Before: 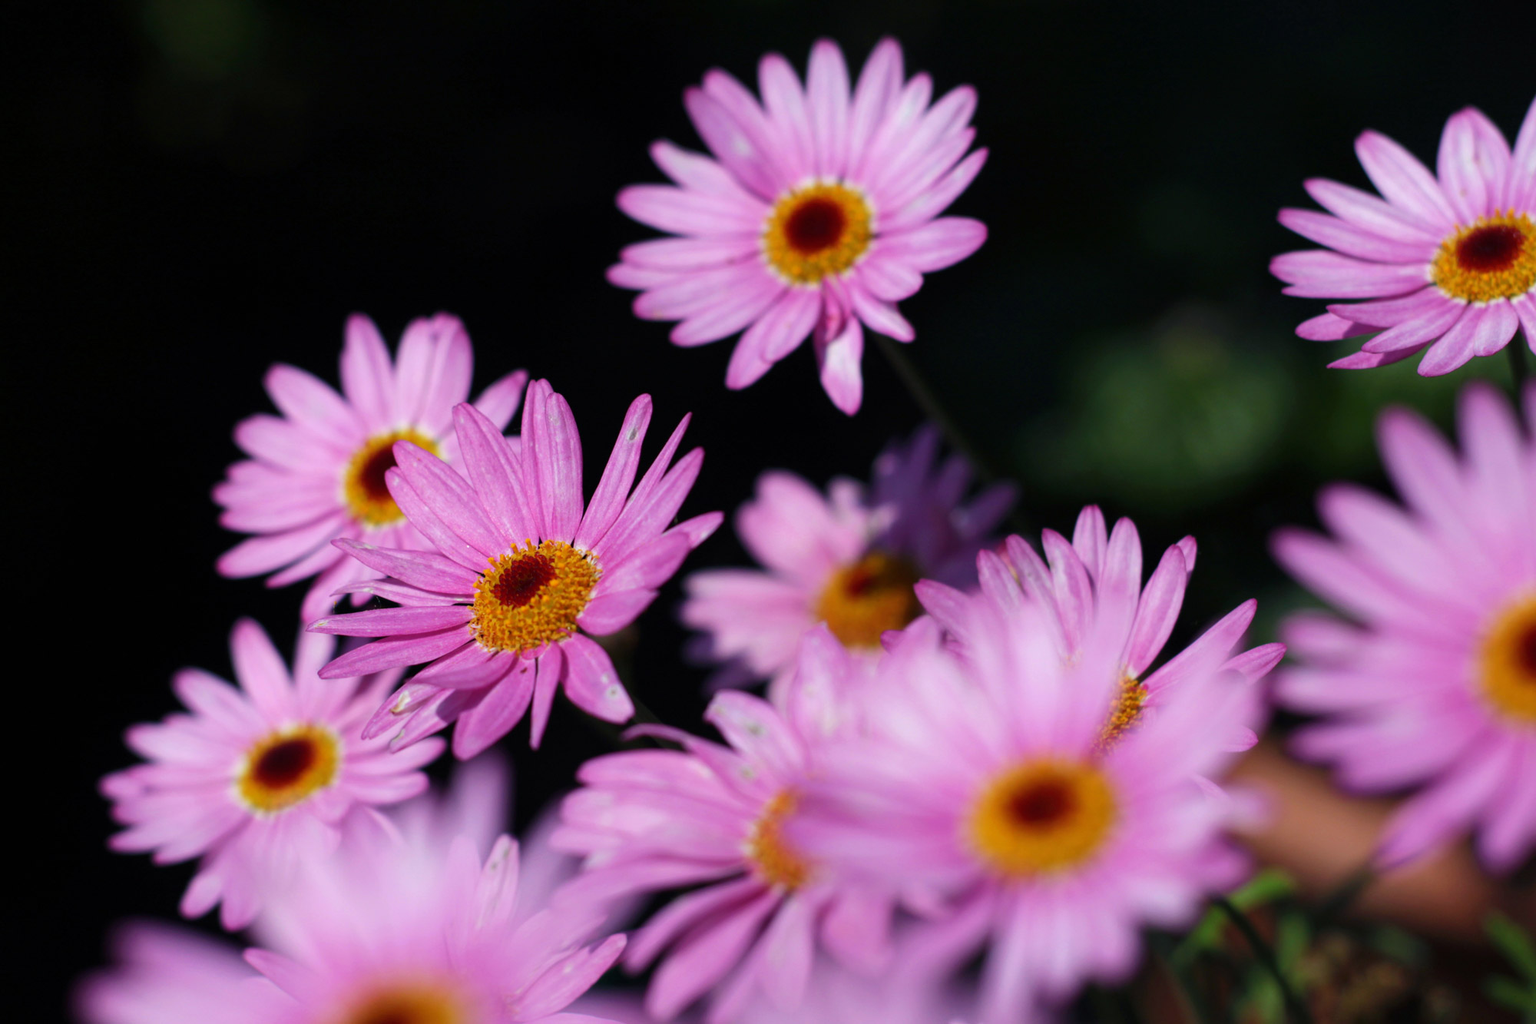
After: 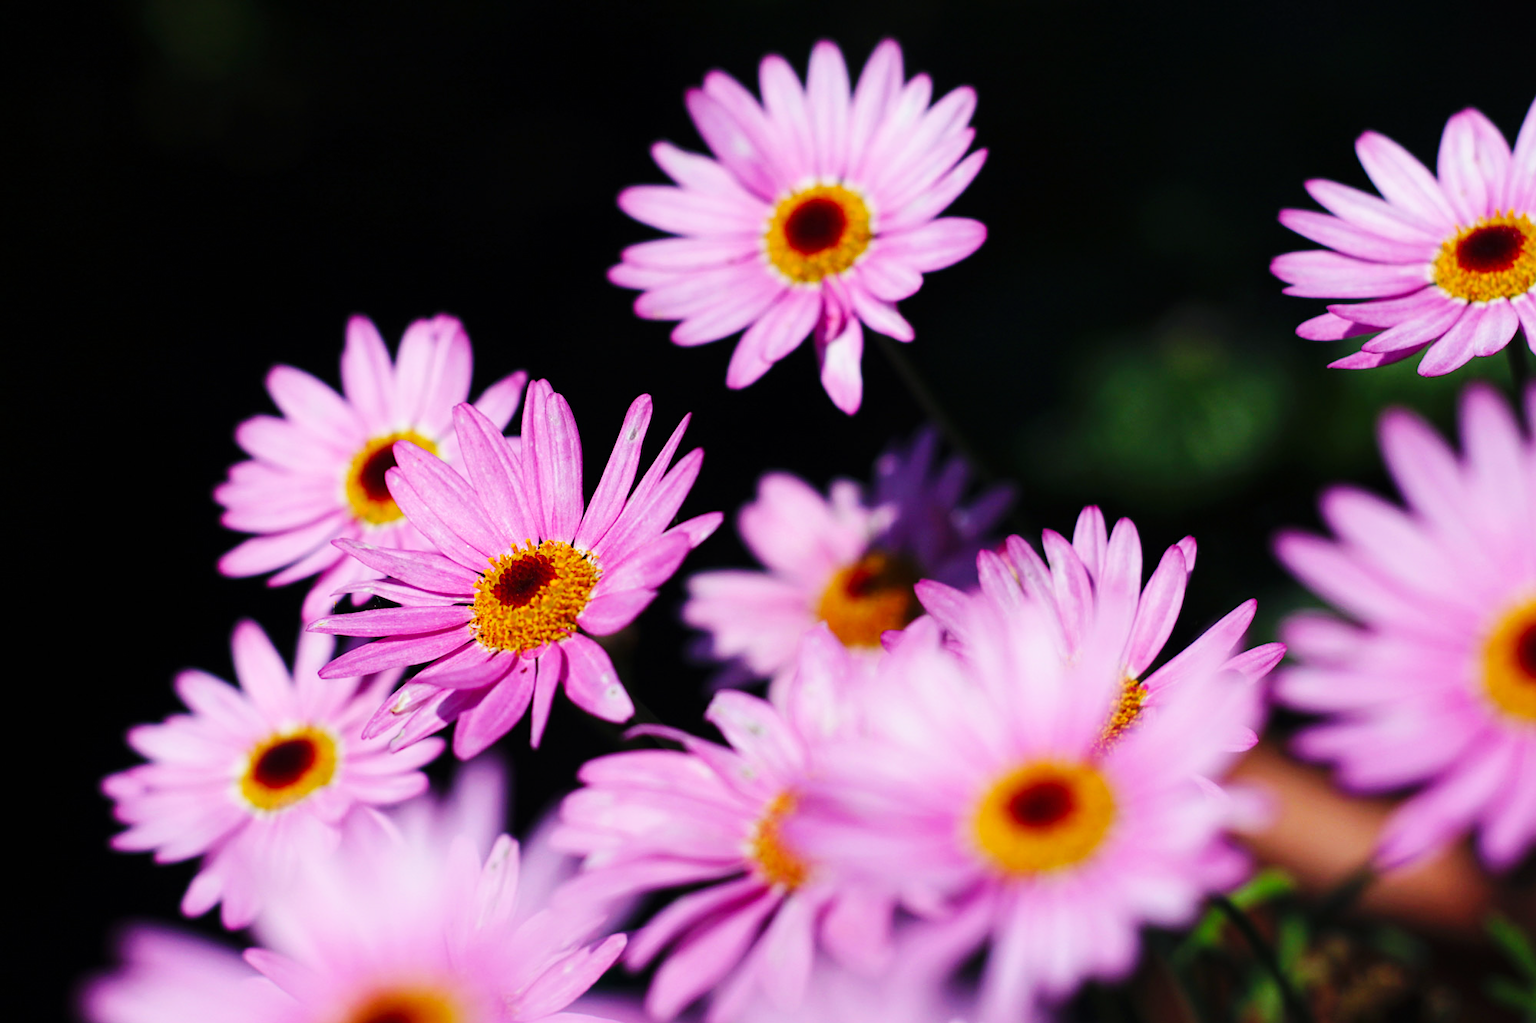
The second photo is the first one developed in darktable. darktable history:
base curve: curves: ch0 [(0, 0) (0.032, 0.025) (0.121, 0.166) (0.206, 0.329) (0.605, 0.79) (1, 1)], preserve colors none
sharpen: amount 0.213
